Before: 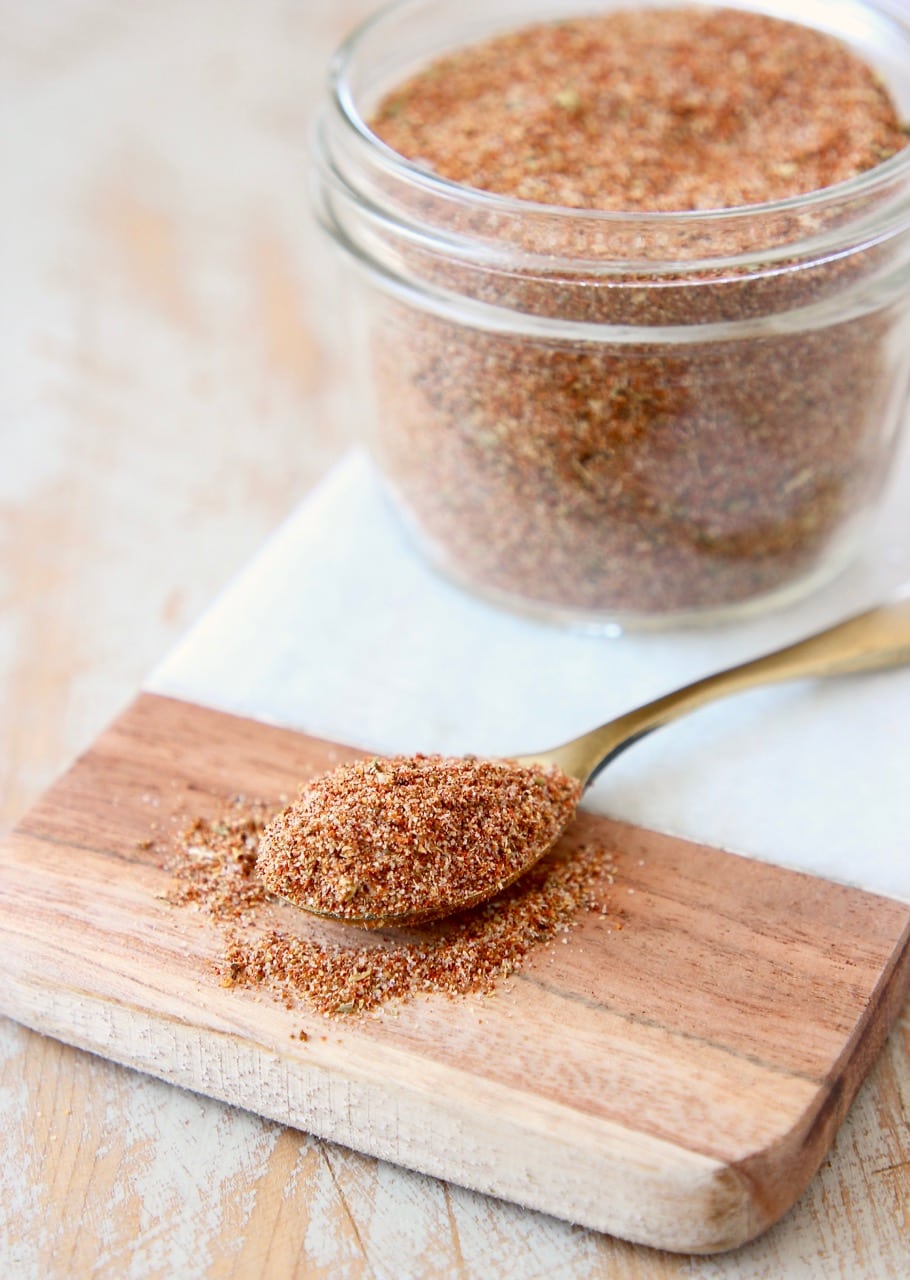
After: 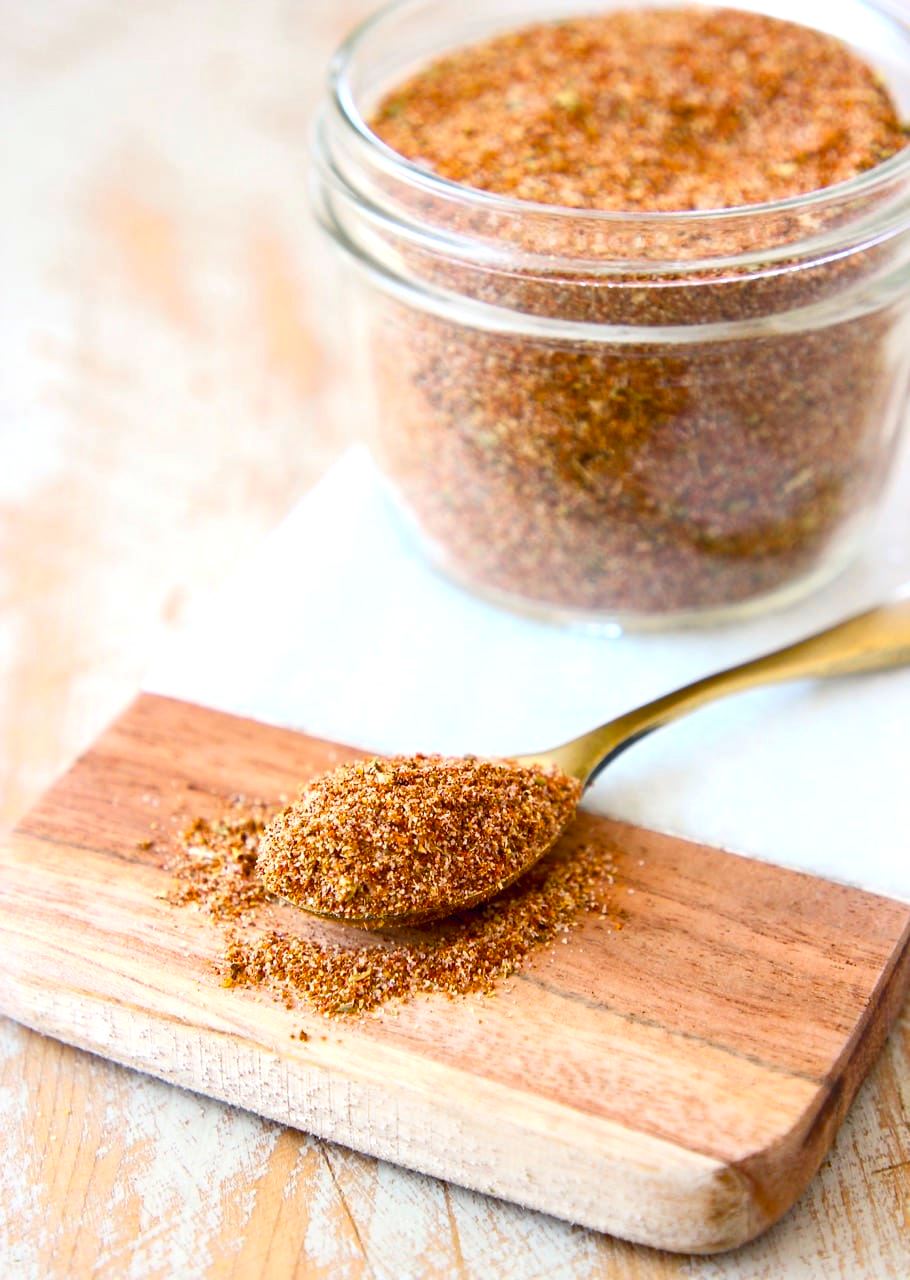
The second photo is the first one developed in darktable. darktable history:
color balance rgb: shadows lift › chroma 1.82%, shadows lift › hue 265.21°, global offset › luminance -0.505%, linear chroma grading › global chroma 42.521%, perceptual saturation grading › global saturation -0.052%, perceptual brilliance grading › global brilliance 14.525%, perceptual brilliance grading › shadows -35.192%, saturation formula JzAzBz (2021)
